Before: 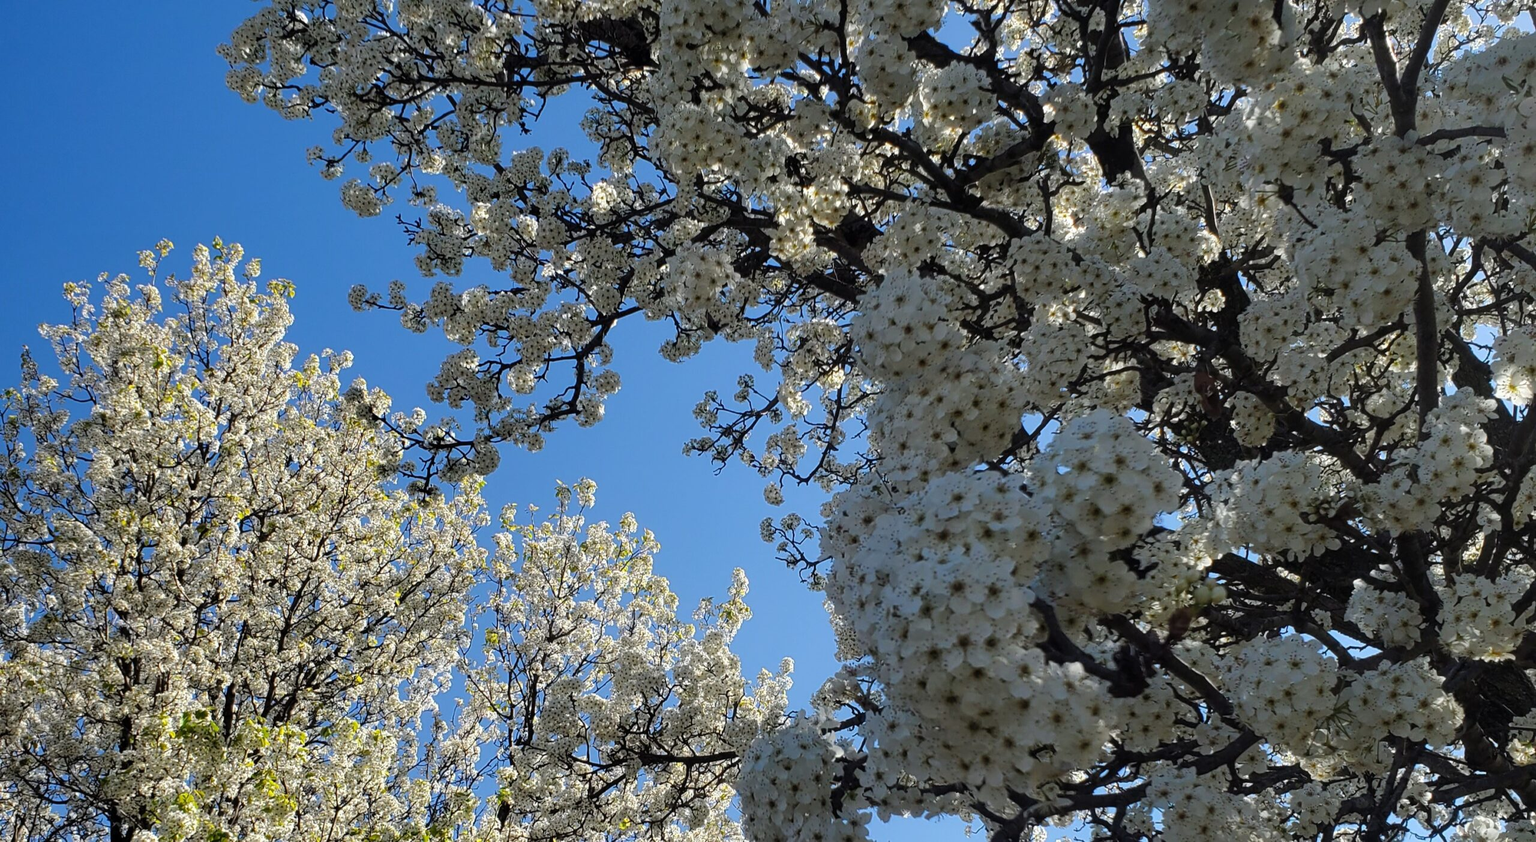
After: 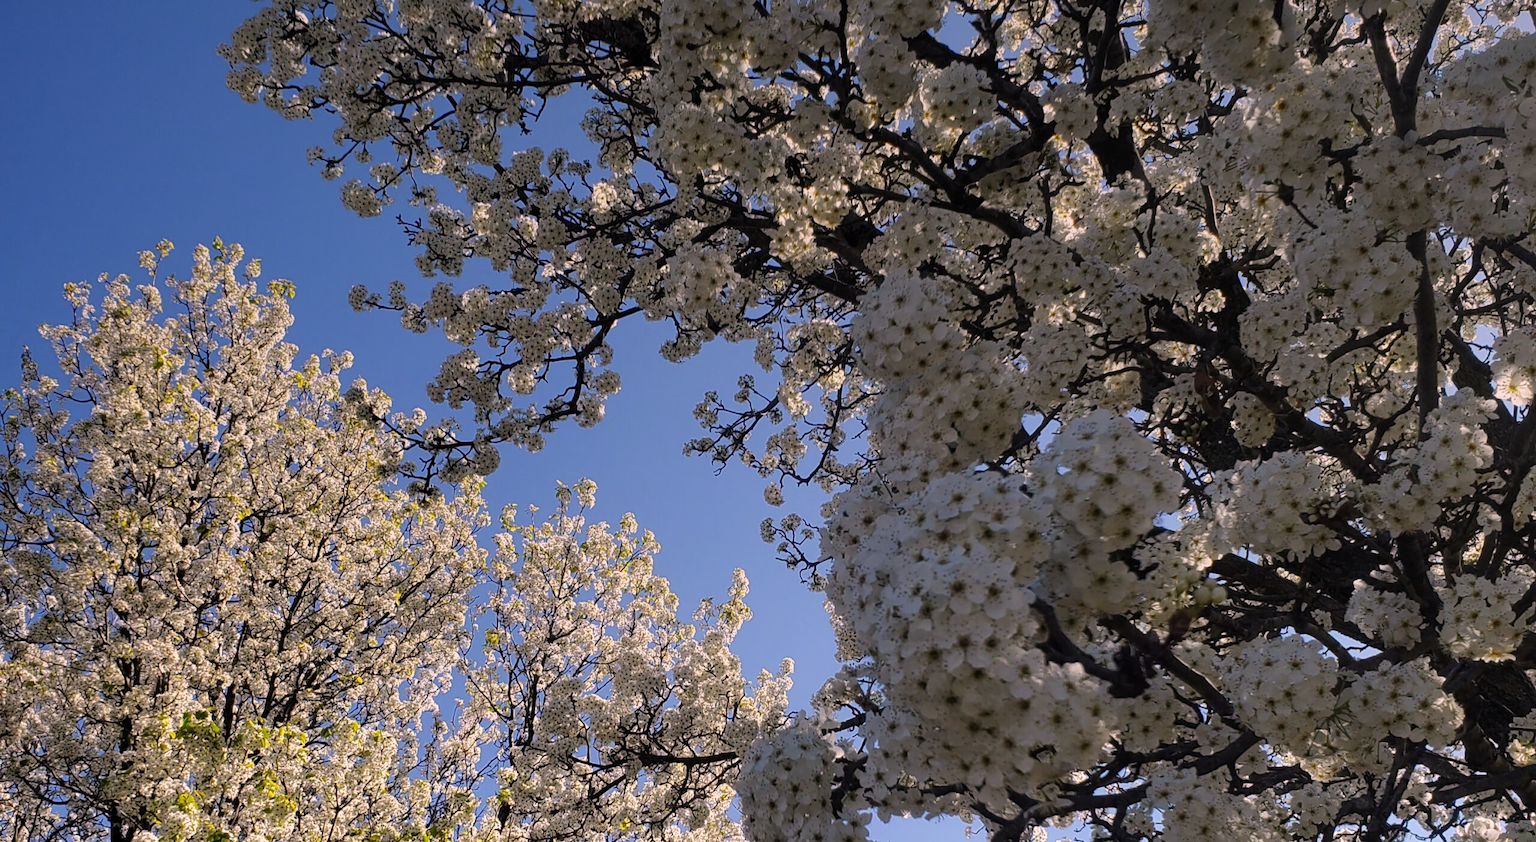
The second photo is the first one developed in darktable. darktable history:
color correction: highlights a* 12.23, highlights b* 5.41
graduated density: on, module defaults
